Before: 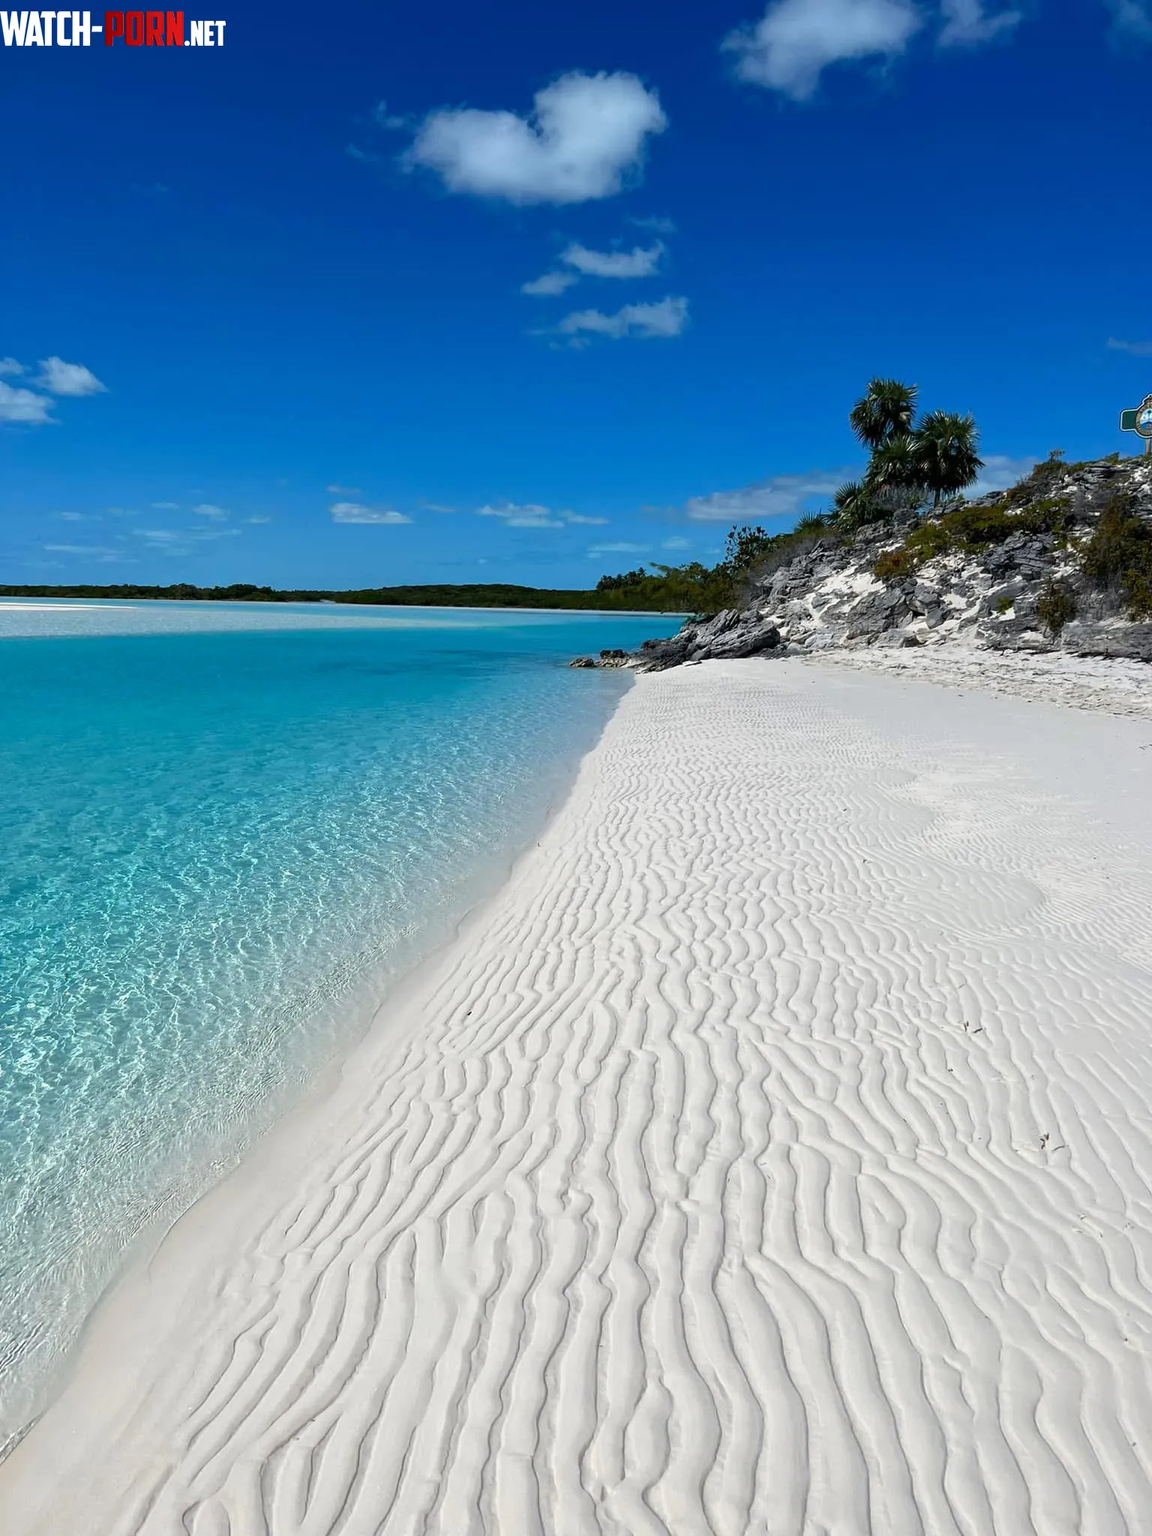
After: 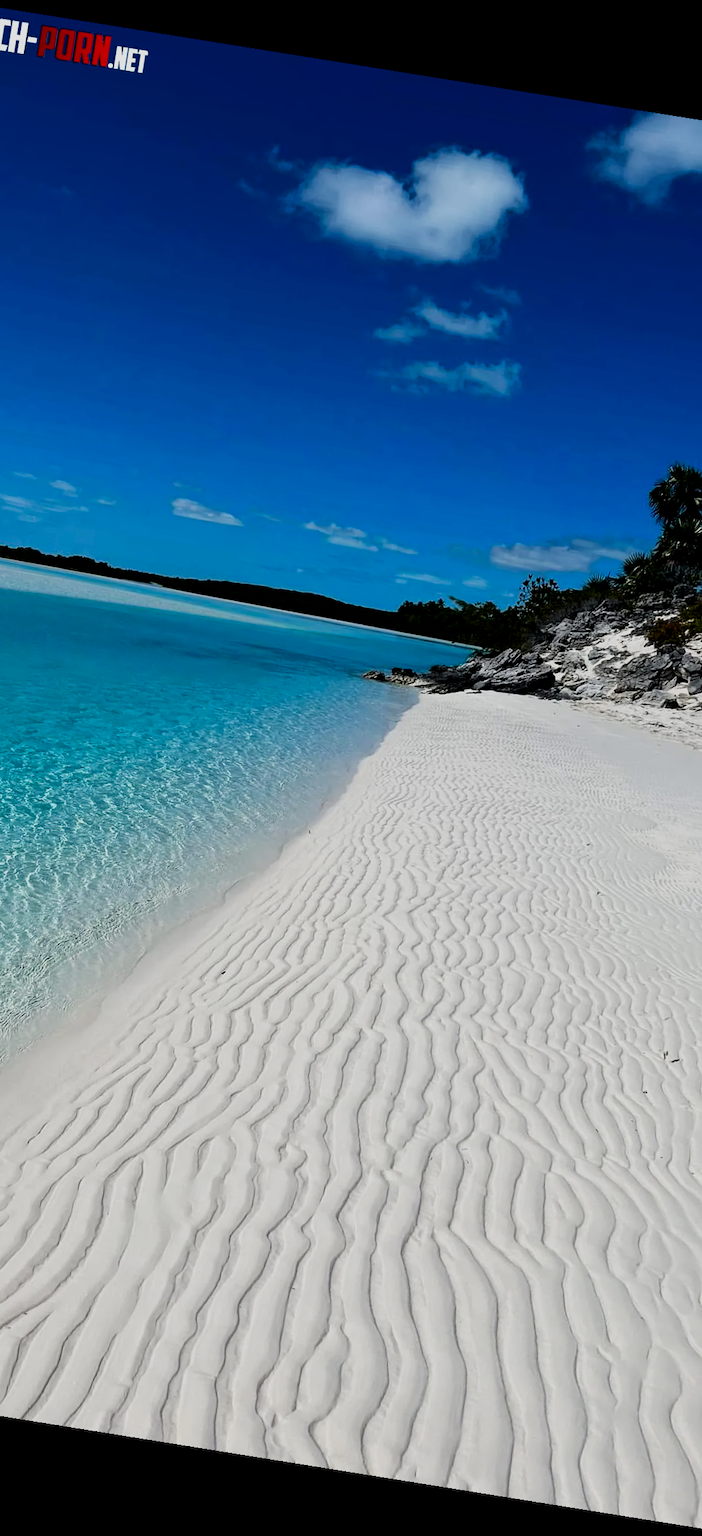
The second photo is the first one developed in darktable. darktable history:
tone equalizer: on, module defaults
crop: left 21.674%, right 22.086%
exposure: black level correction 0.005, exposure 0.001 EV, compensate highlight preservation false
rotate and perspective: rotation 9.12°, automatic cropping off
filmic rgb: black relative exposure -5 EV, hardness 2.88, contrast 1.3, highlights saturation mix -30%
contrast brightness saturation: contrast 0.07, brightness -0.14, saturation 0.11
